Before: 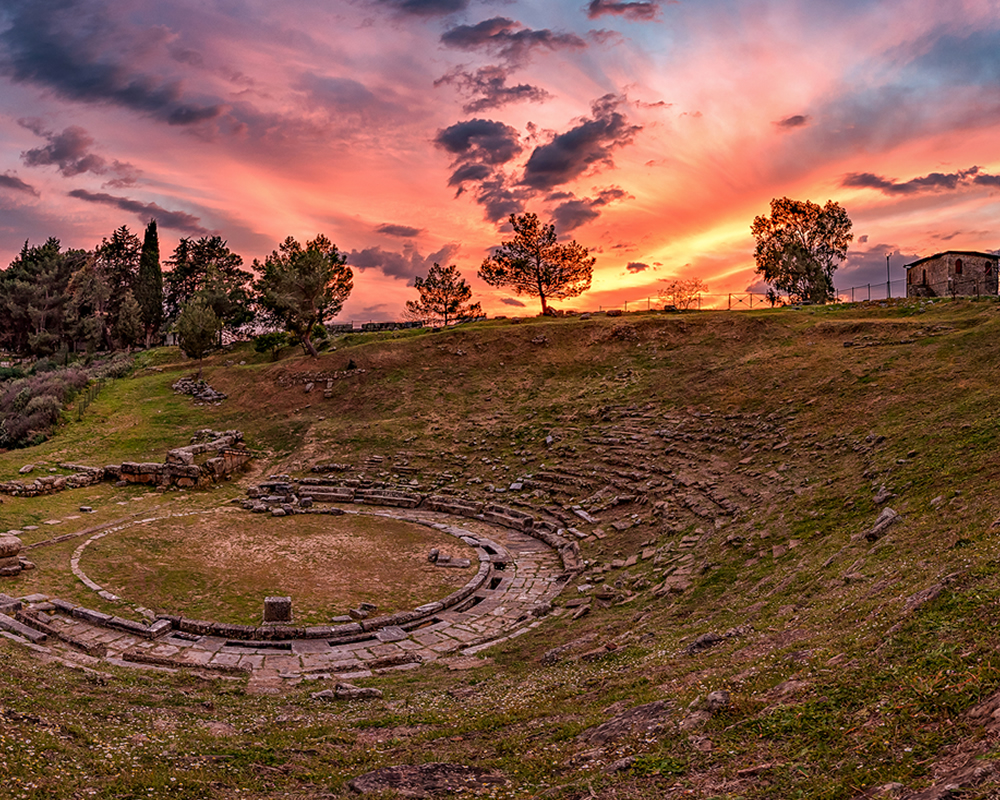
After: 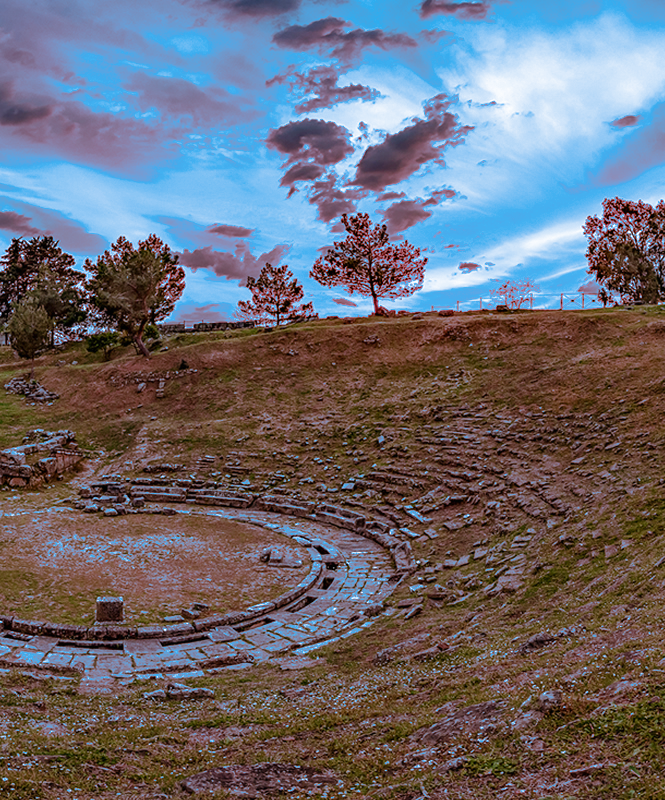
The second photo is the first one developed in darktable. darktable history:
crop: left 16.899%, right 16.556%
split-toning: shadows › hue 220°, shadows › saturation 0.64, highlights › hue 220°, highlights › saturation 0.64, balance 0, compress 5.22%
exposure: black level correction 0, exposure 0.4 EV, compensate exposure bias true, compensate highlight preservation false
